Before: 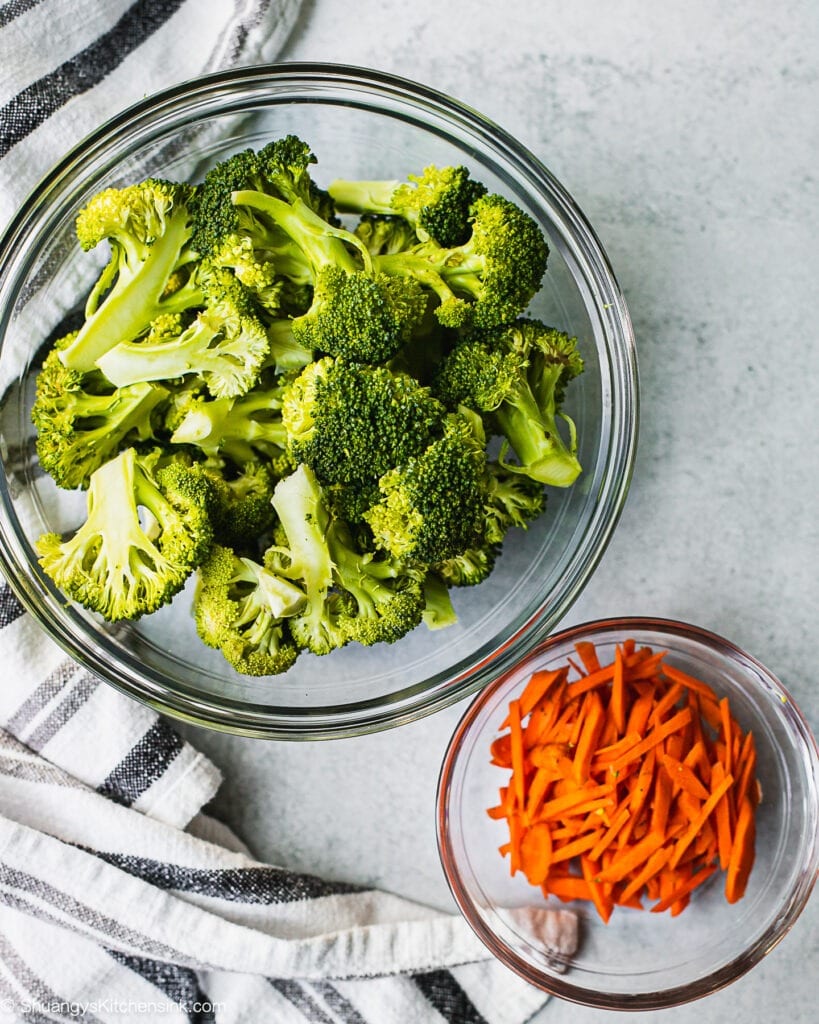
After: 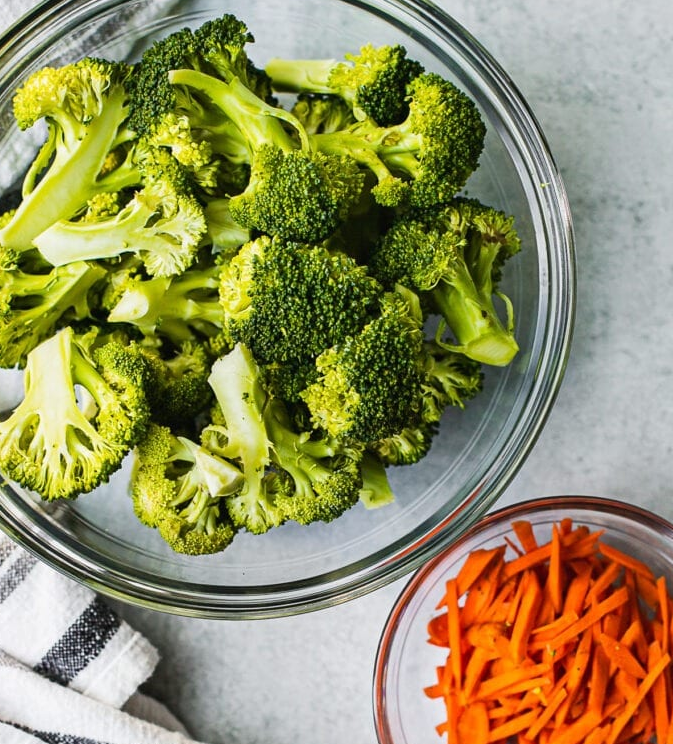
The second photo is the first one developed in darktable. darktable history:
tone equalizer: edges refinement/feathering 500, mask exposure compensation -1.57 EV, preserve details no
crop: left 7.791%, top 11.852%, right 9.922%, bottom 15.431%
